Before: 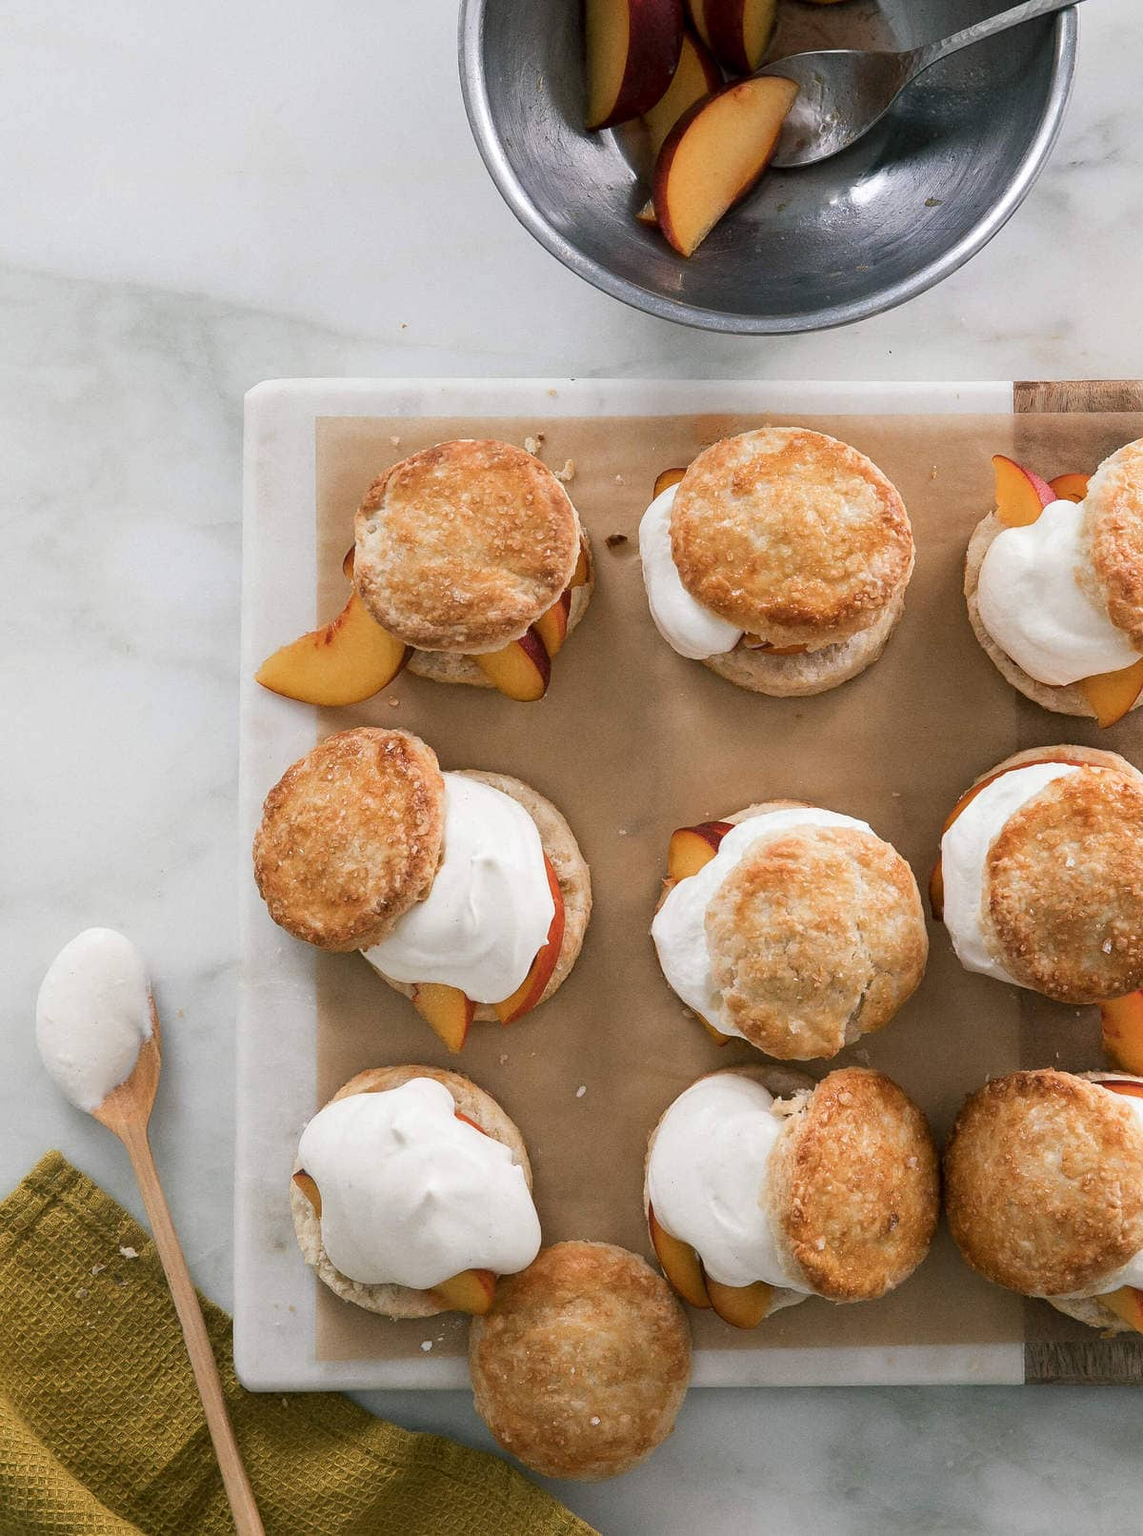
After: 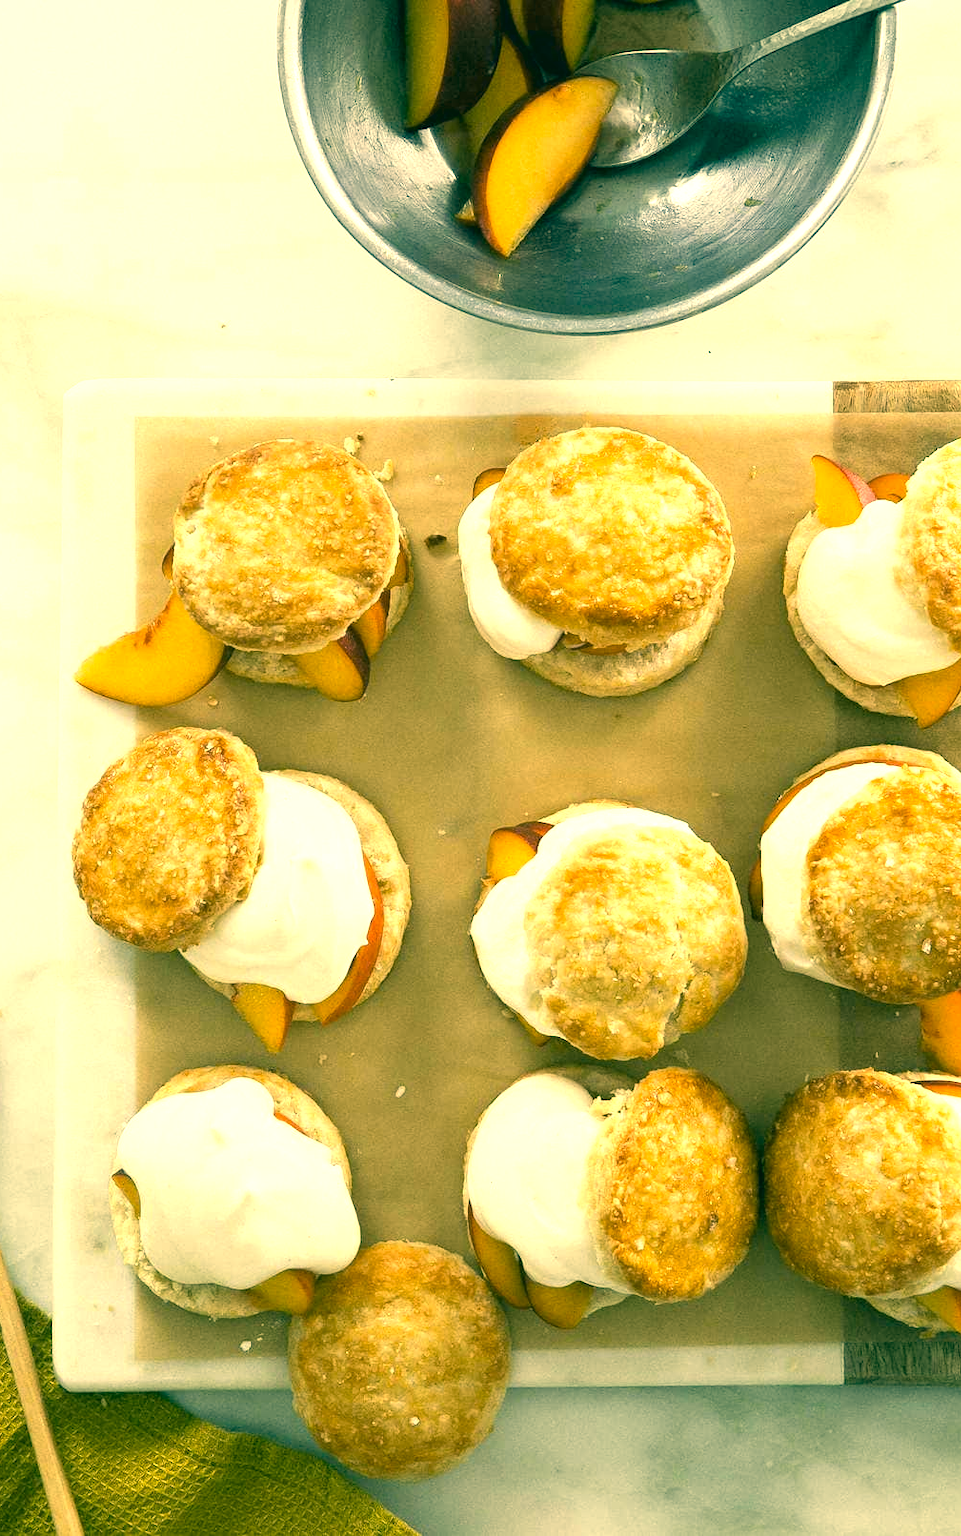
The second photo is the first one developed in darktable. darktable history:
crop: left 15.901%
exposure: exposure 1 EV, compensate highlight preservation false
color correction: highlights a* 1.95, highlights b* 34.49, shadows a* -36.4, shadows b* -5.83
